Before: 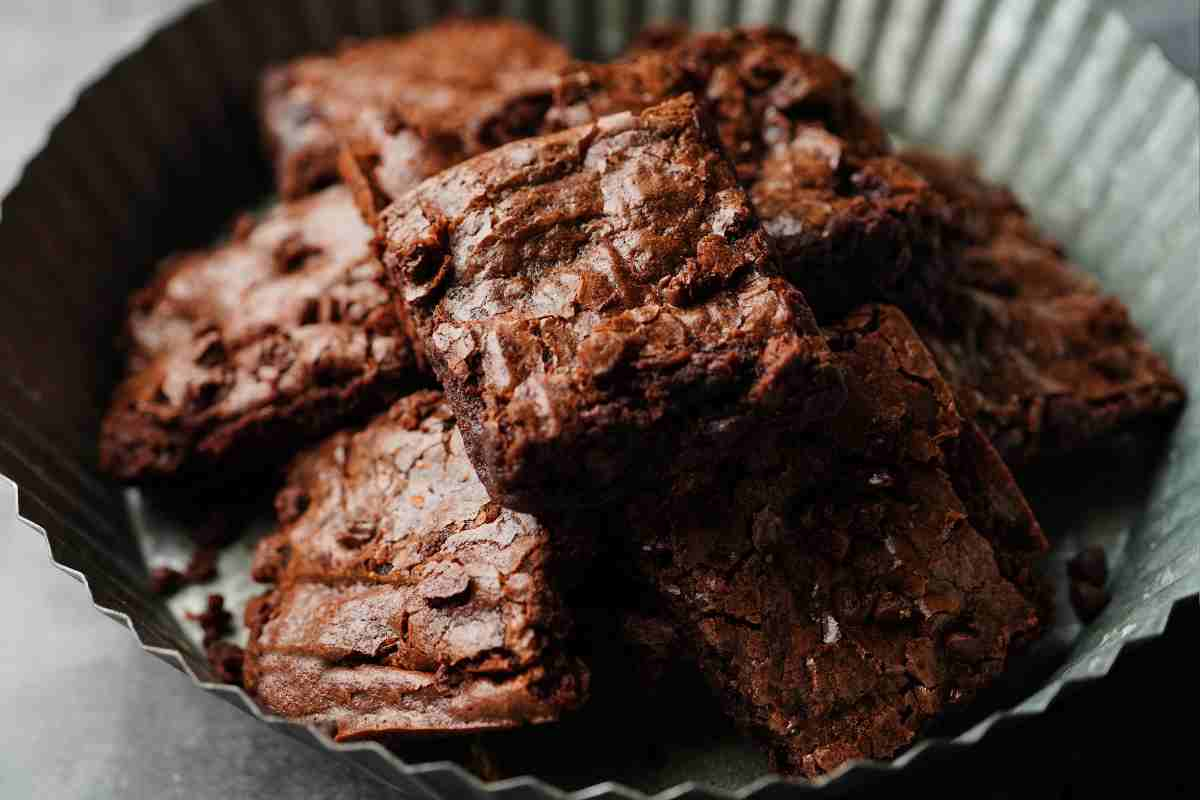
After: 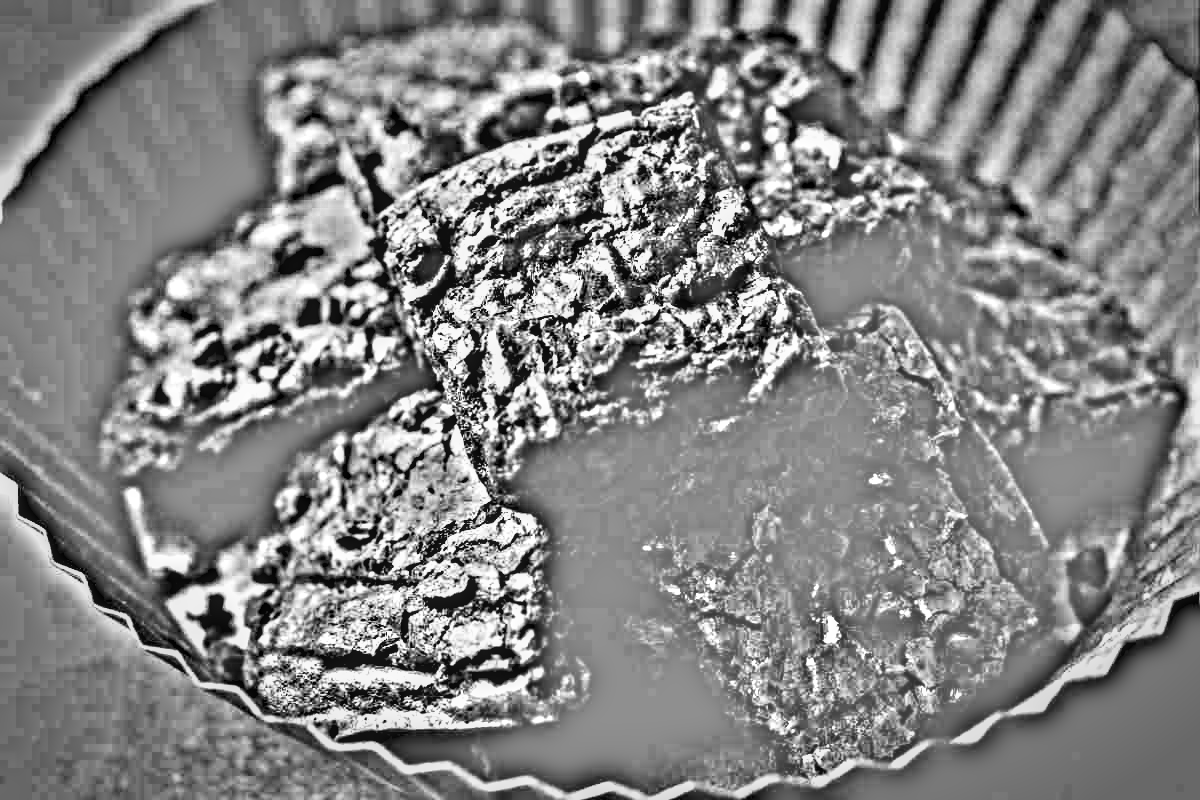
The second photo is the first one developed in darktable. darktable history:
highpass: on, module defaults
tone equalizer: -8 EV -0.417 EV, -7 EV -0.389 EV, -6 EV -0.333 EV, -5 EV -0.222 EV, -3 EV 0.222 EV, -2 EV 0.333 EV, -1 EV 0.389 EV, +0 EV 0.417 EV, edges refinement/feathering 500, mask exposure compensation -1.57 EV, preserve details no
local contrast: on, module defaults
contrast brightness saturation: contrast 0.2, brightness 0.16, saturation 0.22
contrast equalizer: y [[0.5, 0.5, 0.501, 0.63, 0.504, 0.5], [0.5 ×6], [0.5 ×6], [0 ×6], [0 ×6]]
vignetting: automatic ratio true
